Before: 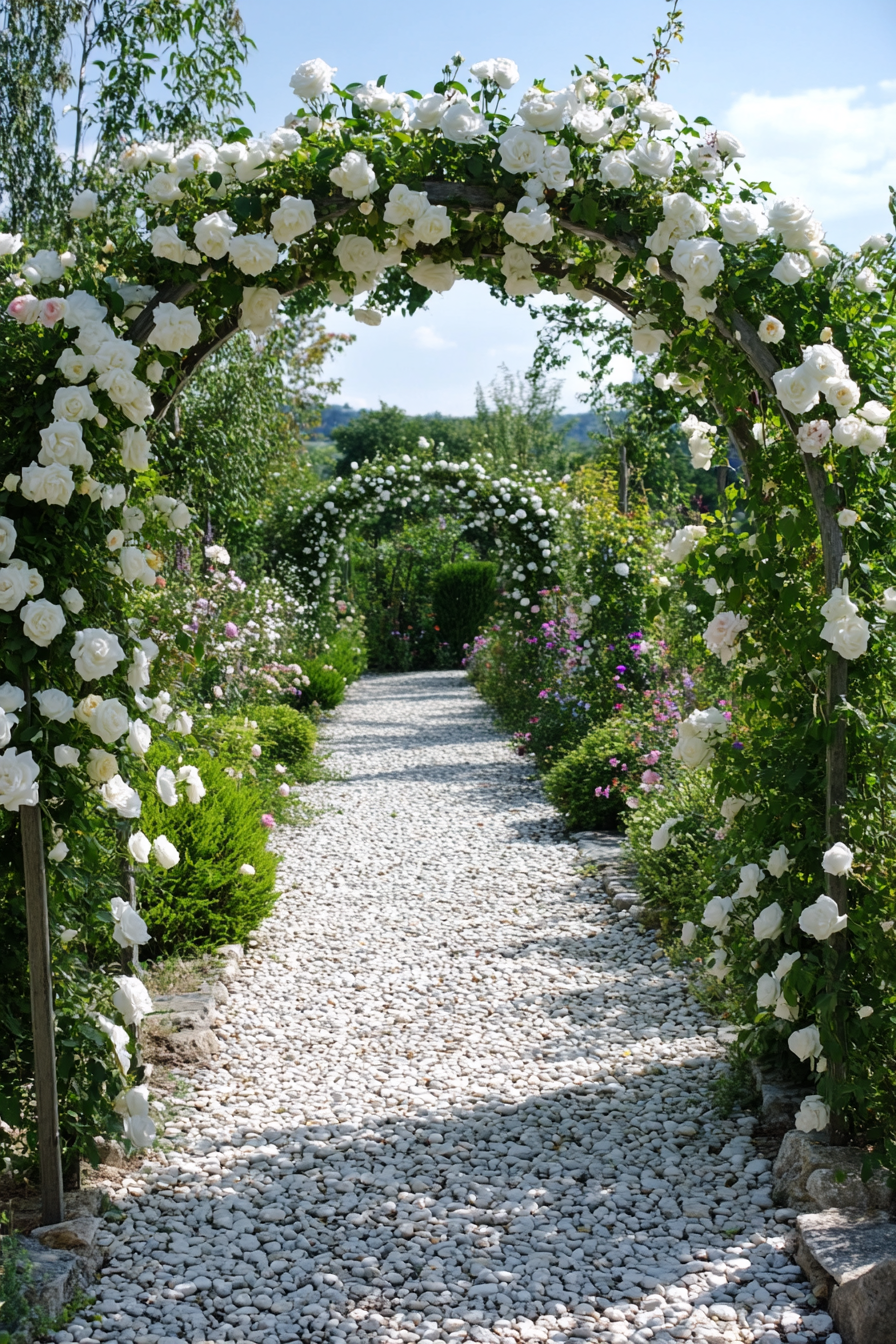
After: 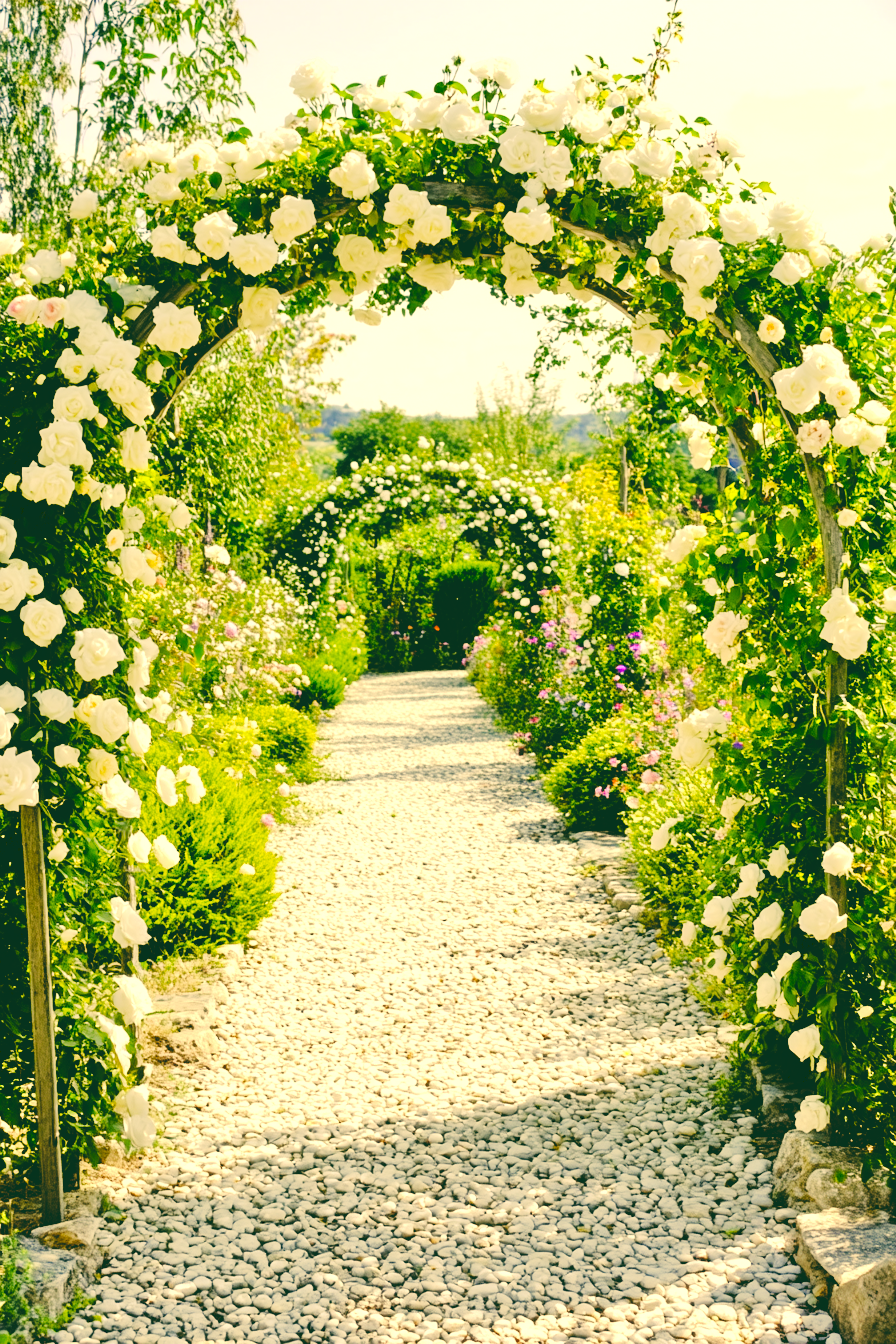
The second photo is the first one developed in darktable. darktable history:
exposure: exposure 0.648 EV, compensate highlight preservation false
contrast brightness saturation: contrast 0.15, brightness 0.05
tone equalizer: -7 EV 0.15 EV, -6 EV 0.6 EV, -5 EV 1.15 EV, -4 EV 1.33 EV, -3 EV 1.15 EV, -2 EV 0.6 EV, -1 EV 0.15 EV, mask exposure compensation -0.5 EV
tone curve: curves: ch0 [(0, 0) (0.003, 0.178) (0.011, 0.177) (0.025, 0.177) (0.044, 0.178) (0.069, 0.178) (0.1, 0.18) (0.136, 0.183) (0.177, 0.199) (0.224, 0.227) (0.277, 0.278) (0.335, 0.357) (0.399, 0.449) (0.468, 0.546) (0.543, 0.65) (0.623, 0.724) (0.709, 0.804) (0.801, 0.868) (0.898, 0.921) (1, 1)], preserve colors none
color correction: highlights a* 5.62, highlights b* 33.57, shadows a* -25.86, shadows b* 4.02
rgb levels: mode RGB, independent channels, levels [[0, 0.5, 1], [0, 0.521, 1], [0, 0.536, 1]]
